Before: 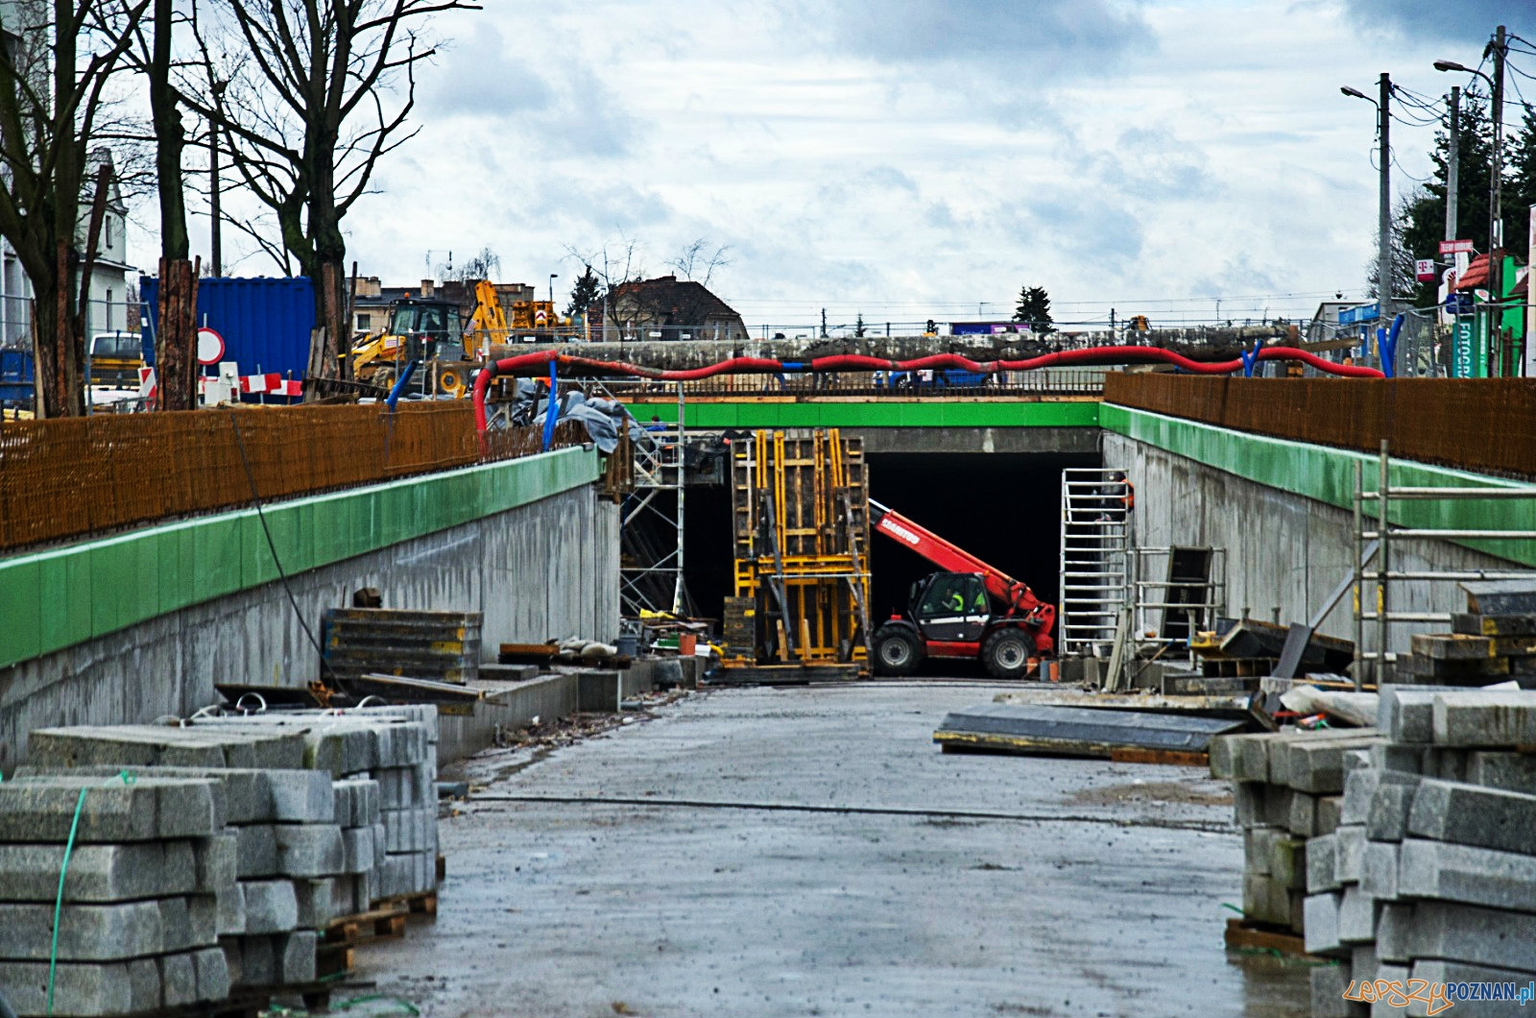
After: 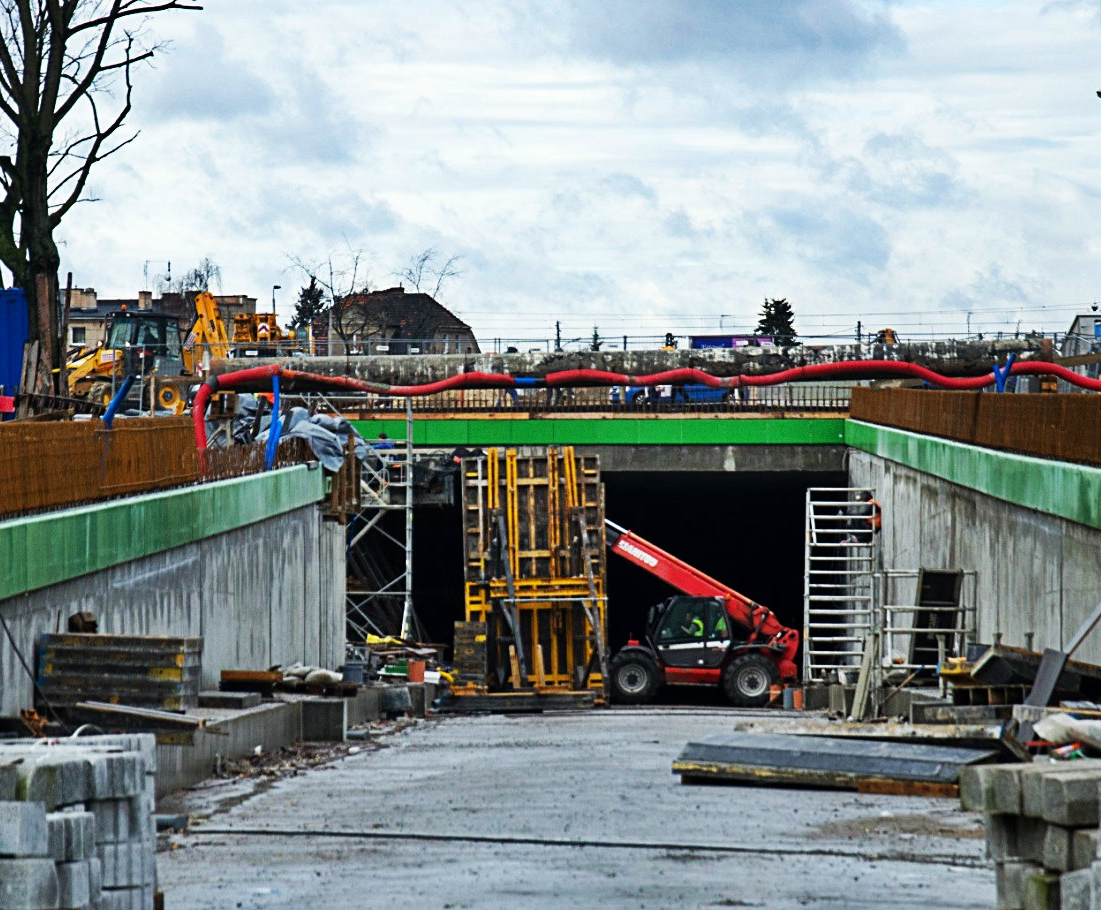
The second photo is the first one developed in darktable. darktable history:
crop: left 18.772%, right 12.39%, bottom 14.145%
